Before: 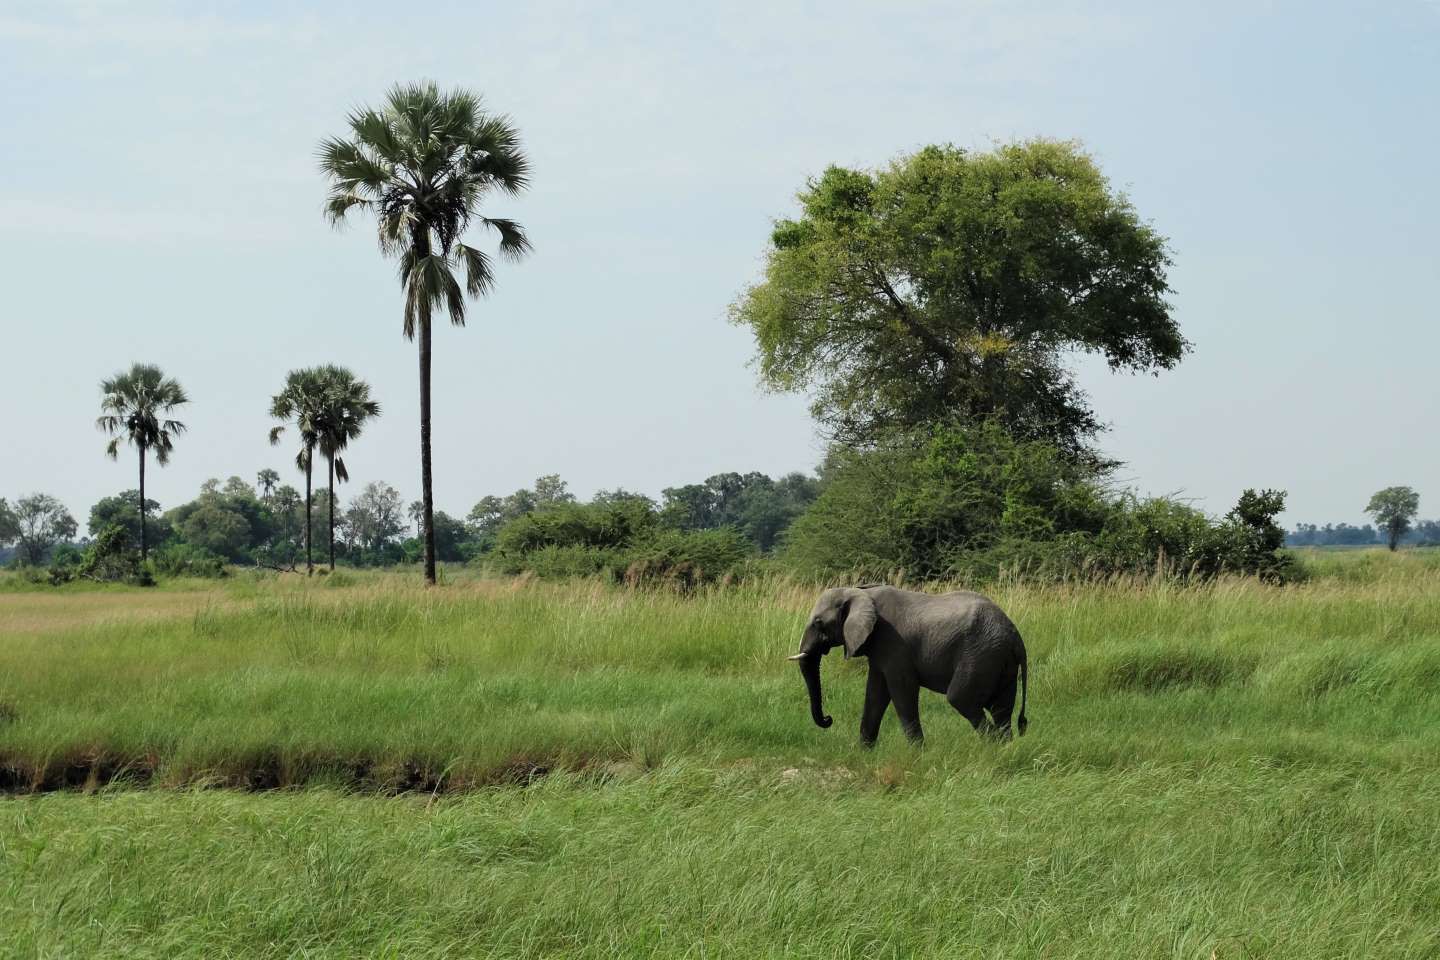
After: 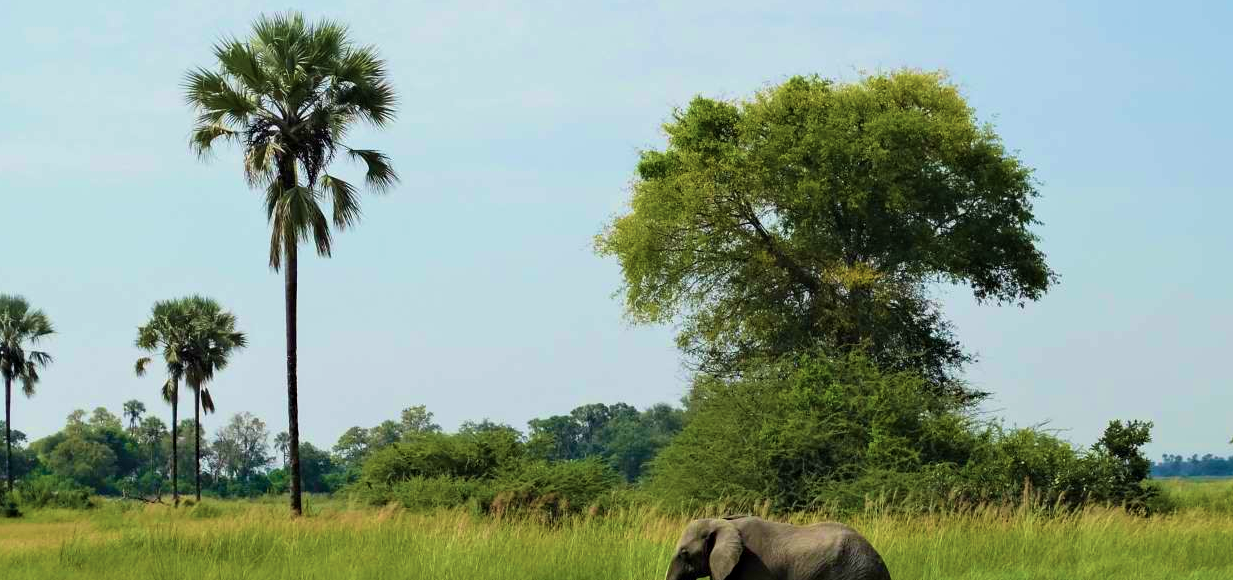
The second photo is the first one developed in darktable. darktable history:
crop and rotate: left 9.345%, top 7.22%, right 4.982%, bottom 32.331%
haze removal: compatibility mode true, adaptive false
velvia: strength 74%
